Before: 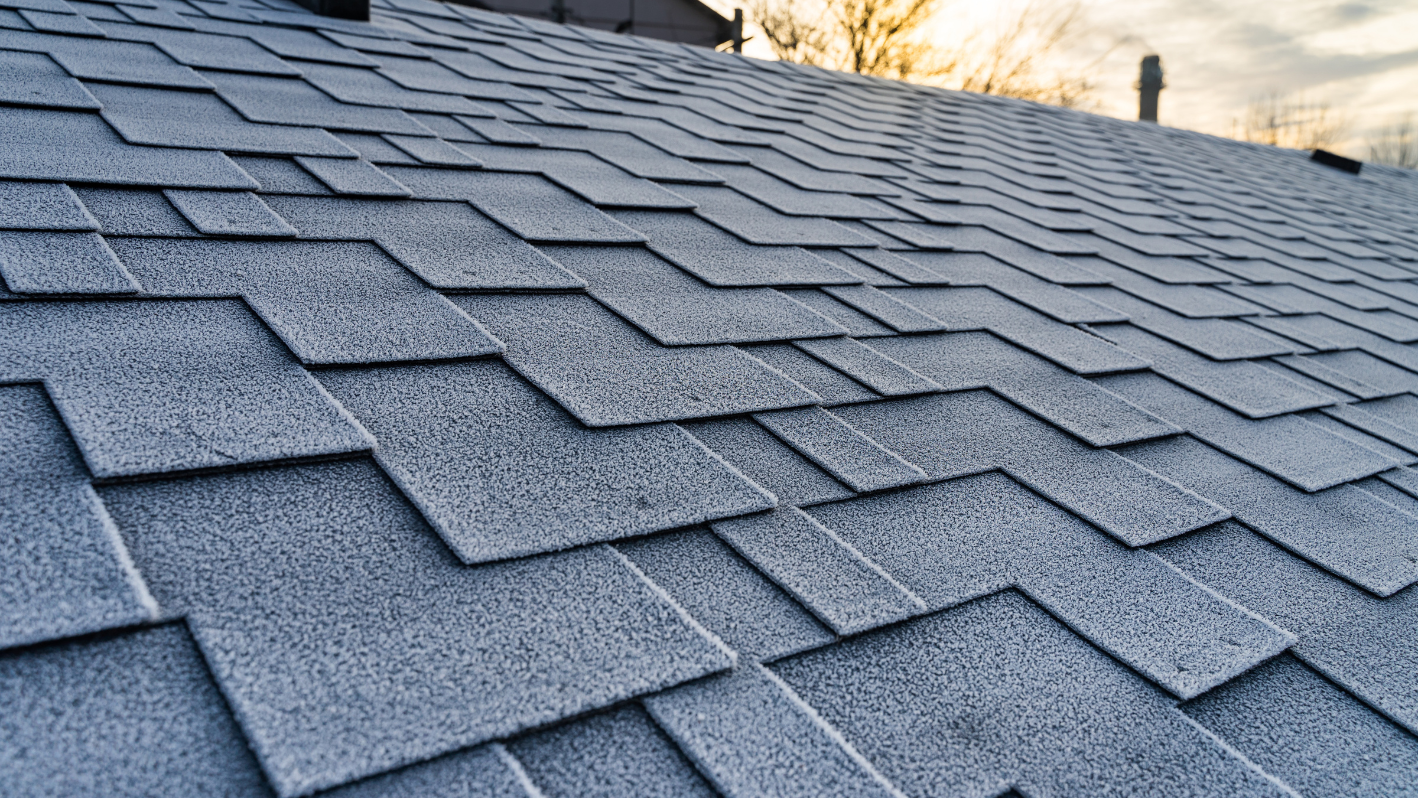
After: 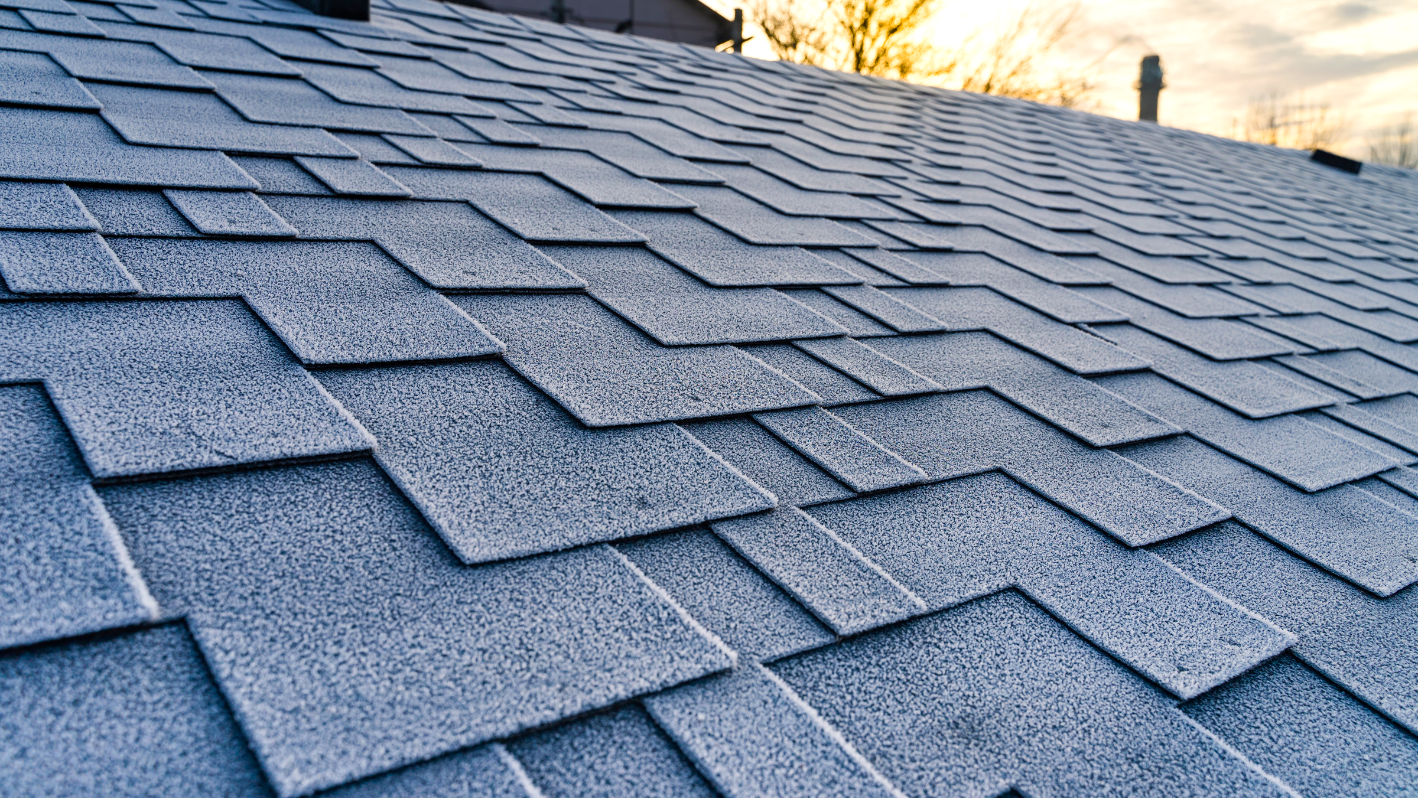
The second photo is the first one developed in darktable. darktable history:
exposure: exposure 0.128 EV, compensate highlight preservation false
color balance rgb: highlights gain › luminance 6.688%, highlights gain › chroma 0.944%, highlights gain › hue 49.07°, perceptual saturation grading › global saturation 34.625%, perceptual saturation grading › highlights -25.12%, perceptual saturation grading › shadows 49.517%, global vibrance 9.42%
